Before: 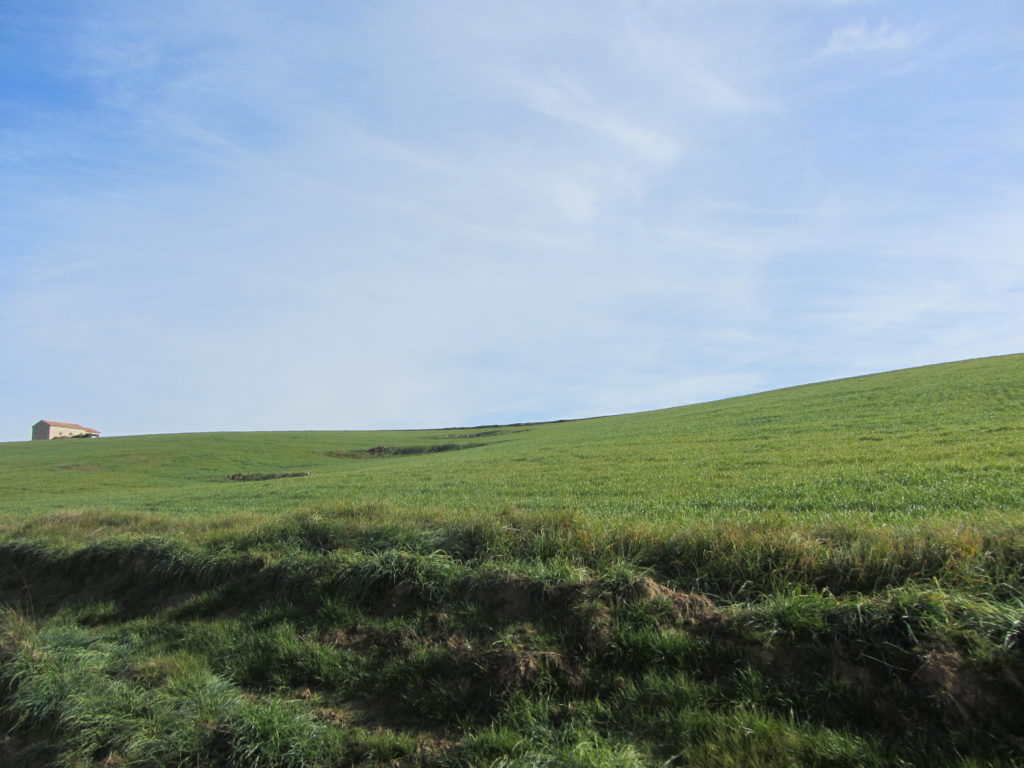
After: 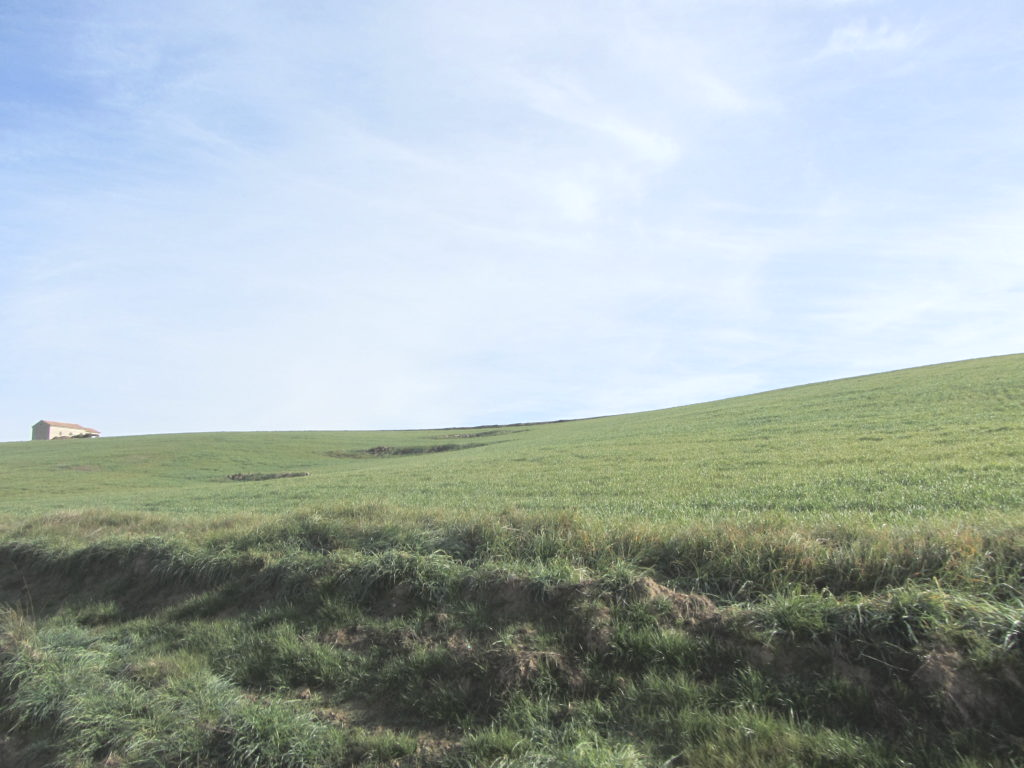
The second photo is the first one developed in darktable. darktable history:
exposure: black level correction 0.001, exposure 1 EV, compensate highlight preservation false
contrast brightness saturation: contrast -0.26, saturation -0.43
